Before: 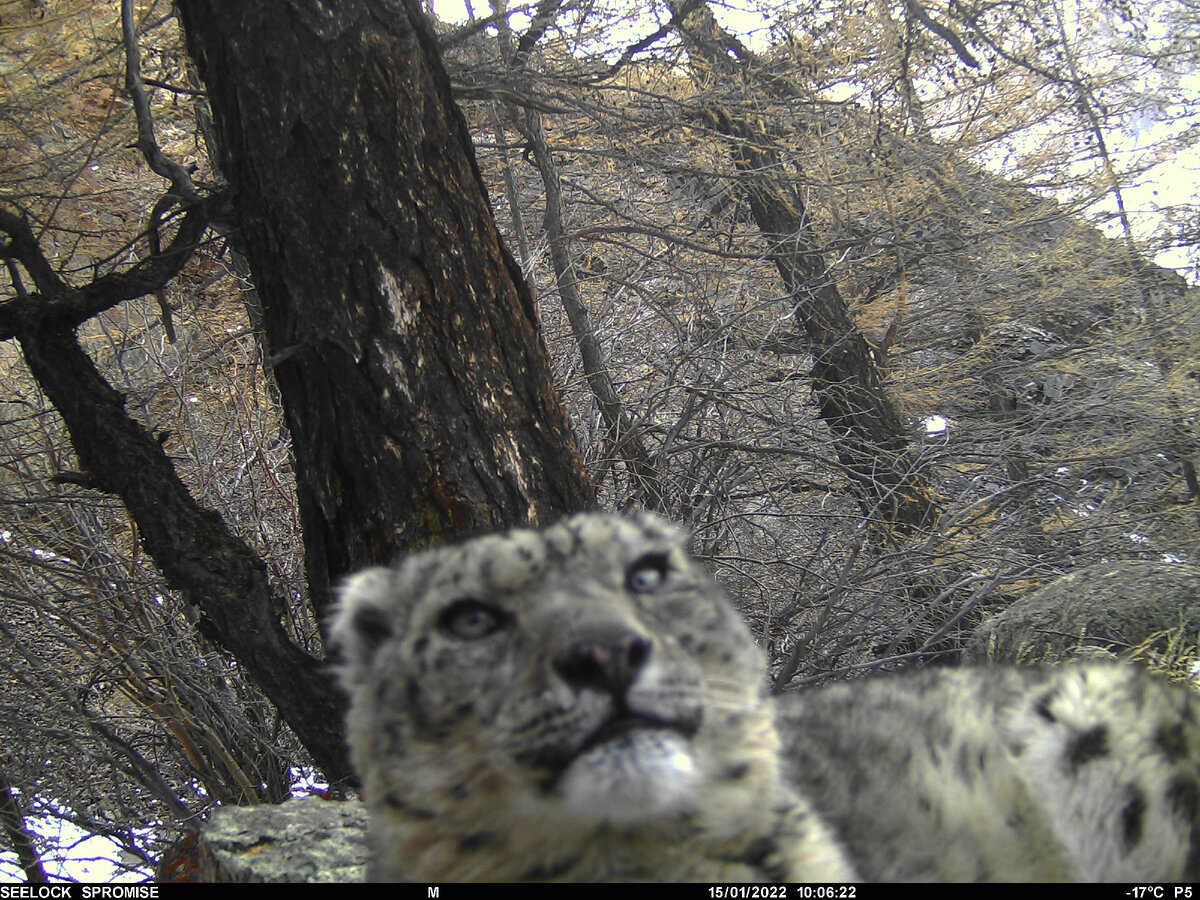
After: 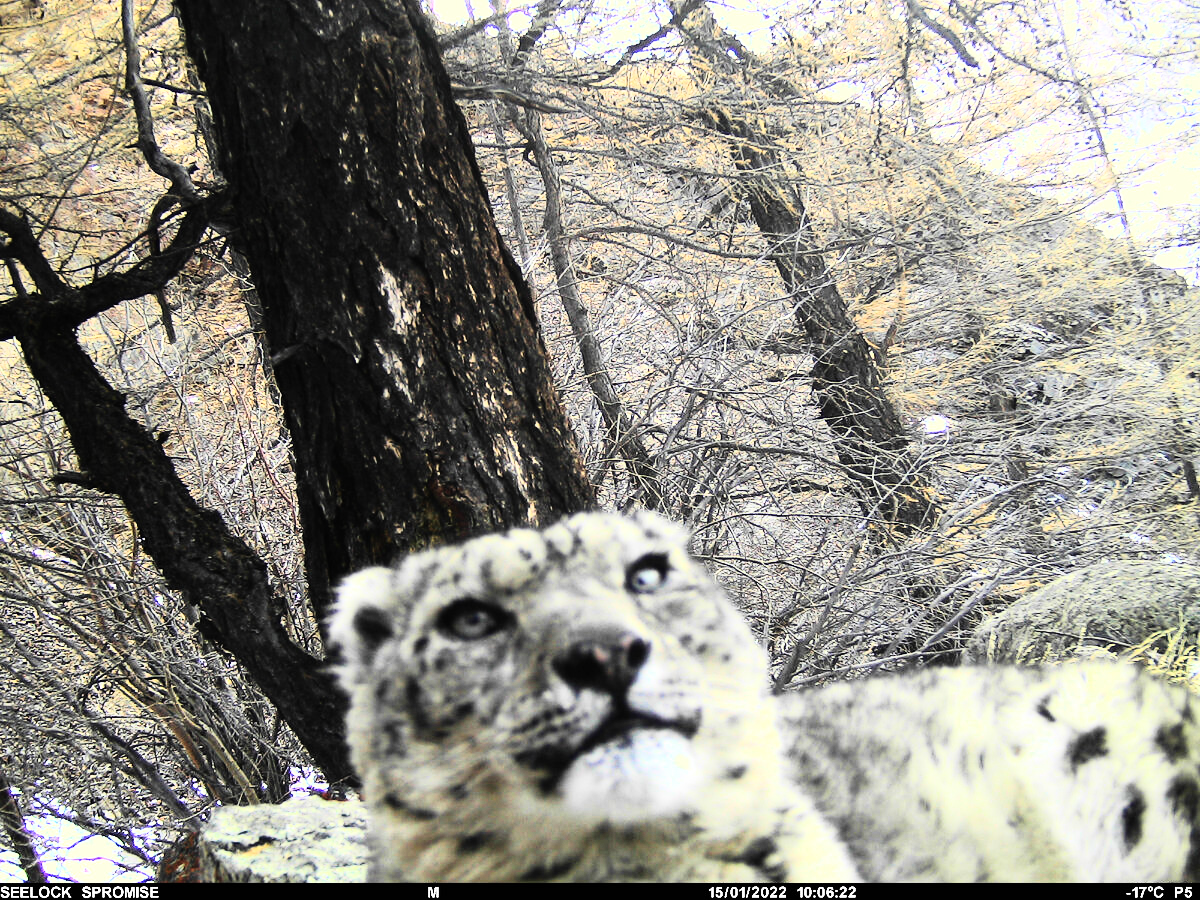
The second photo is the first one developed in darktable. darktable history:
rgb curve: curves: ch0 [(0, 0) (0.21, 0.15) (0.24, 0.21) (0.5, 0.75) (0.75, 0.96) (0.89, 0.99) (1, 1)]; ch1 [(0, 0.02) (0.21, 0.13) (0.25, 0.2) (0.5, 0.67) (0.75, 0.9) (0.89, 0.97) (1, 1)]; ch2 [(0, 0.02) (0.21, 0.13) (0.25, 0.2) (0.5, 0.67) (0.75, 0.9) (0.89, 0.97) (1, 1)], compensate middle gray true
fill light: on, module defaults
graduated density: rotation -0.352°, offset 57.64
exposure: exposure 0.722 EV, compensate highlight preservation false
